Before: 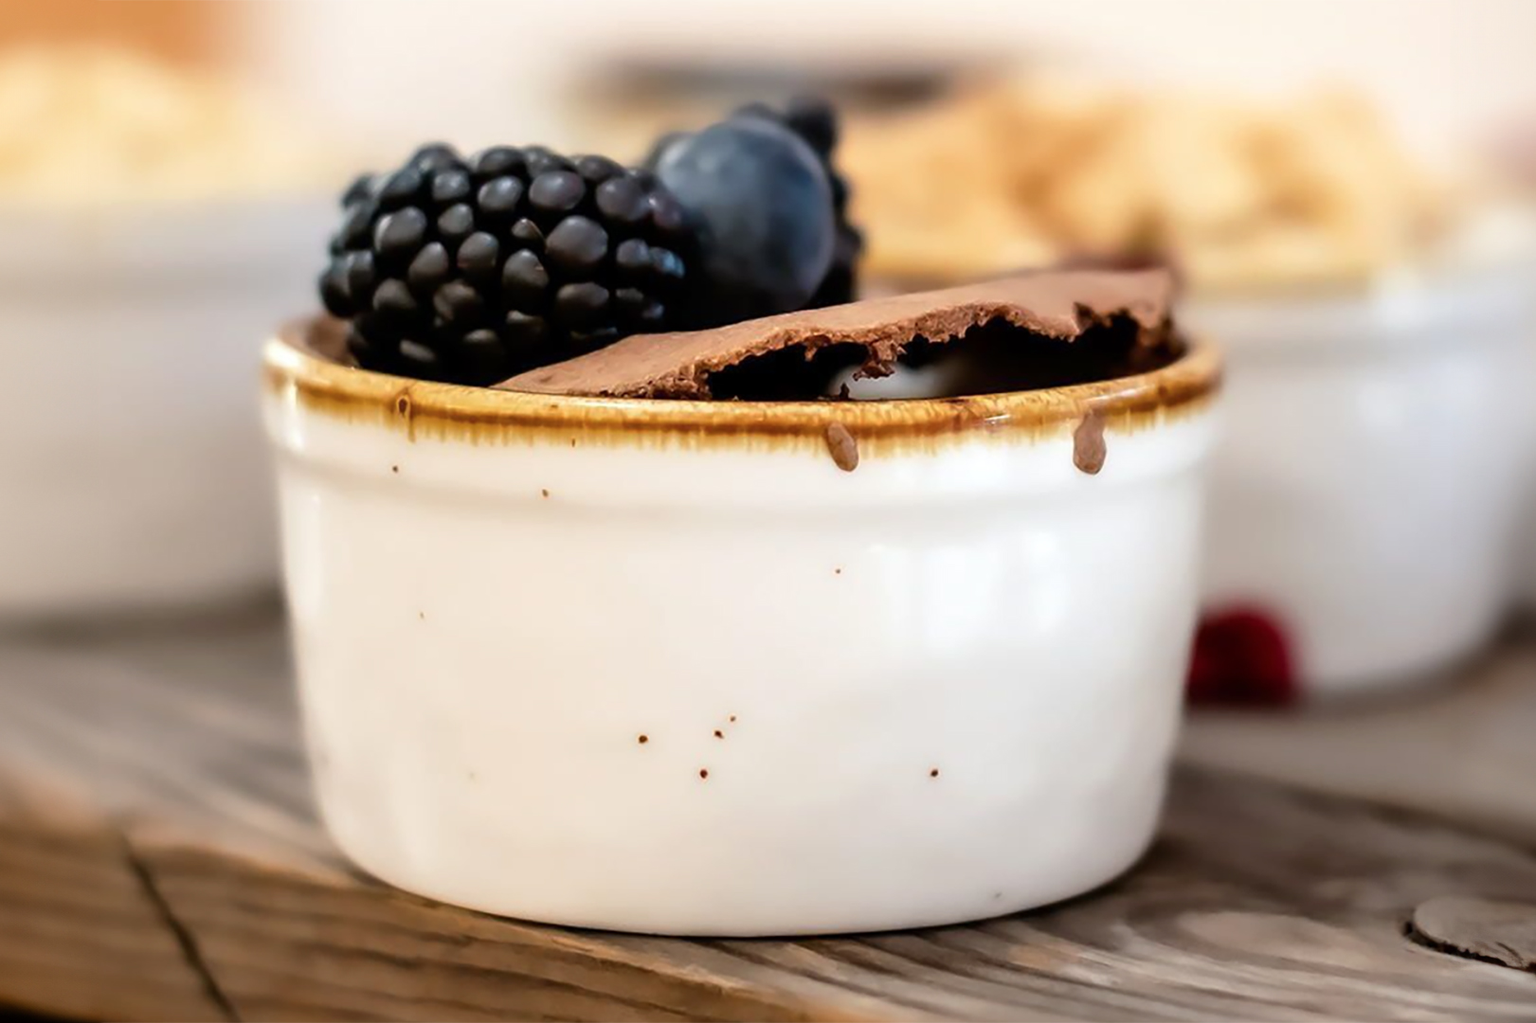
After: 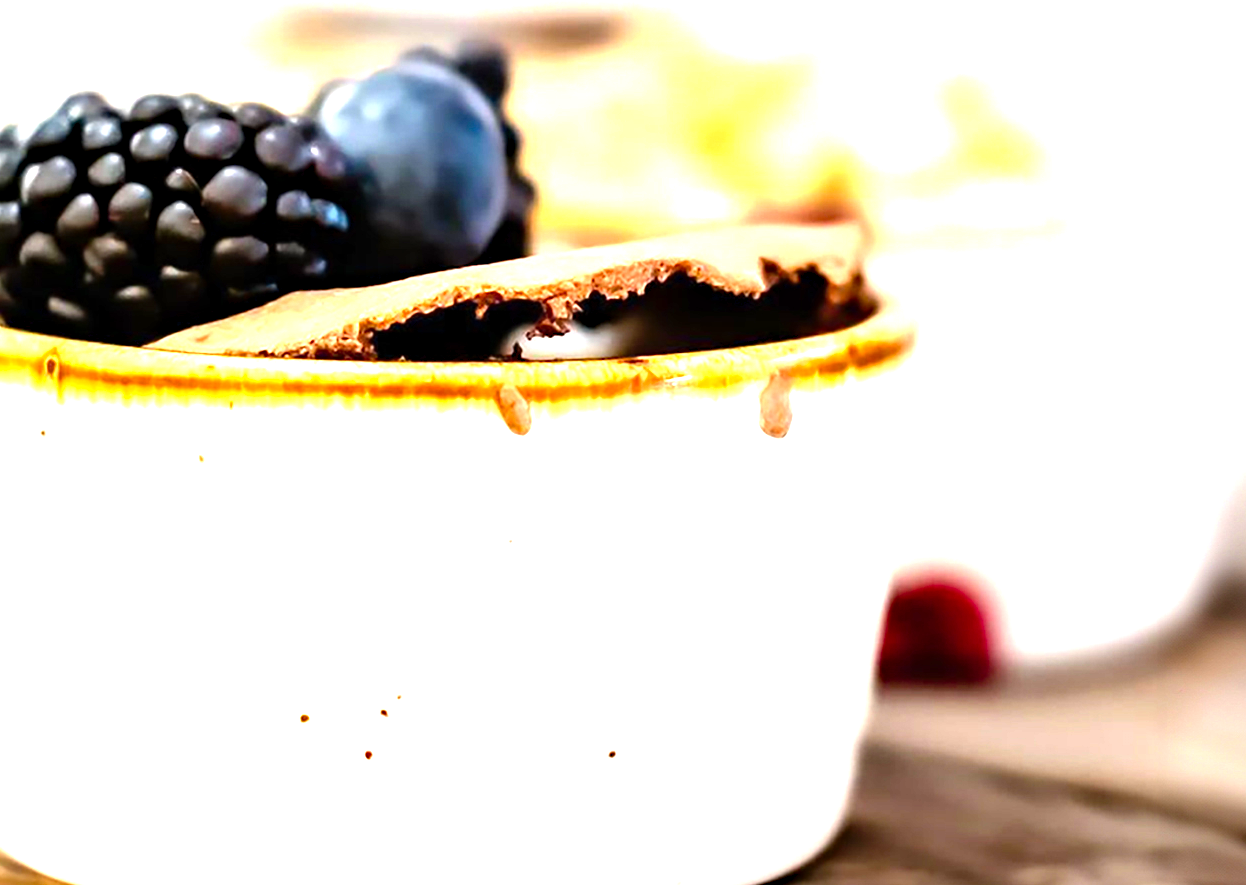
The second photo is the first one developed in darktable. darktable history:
crop: left 23.095%, top 5.827%, bottom 11.854%
haze removal: compatibility mode true, adaptive false
levels: levels [0, 0.281, 0.562]
